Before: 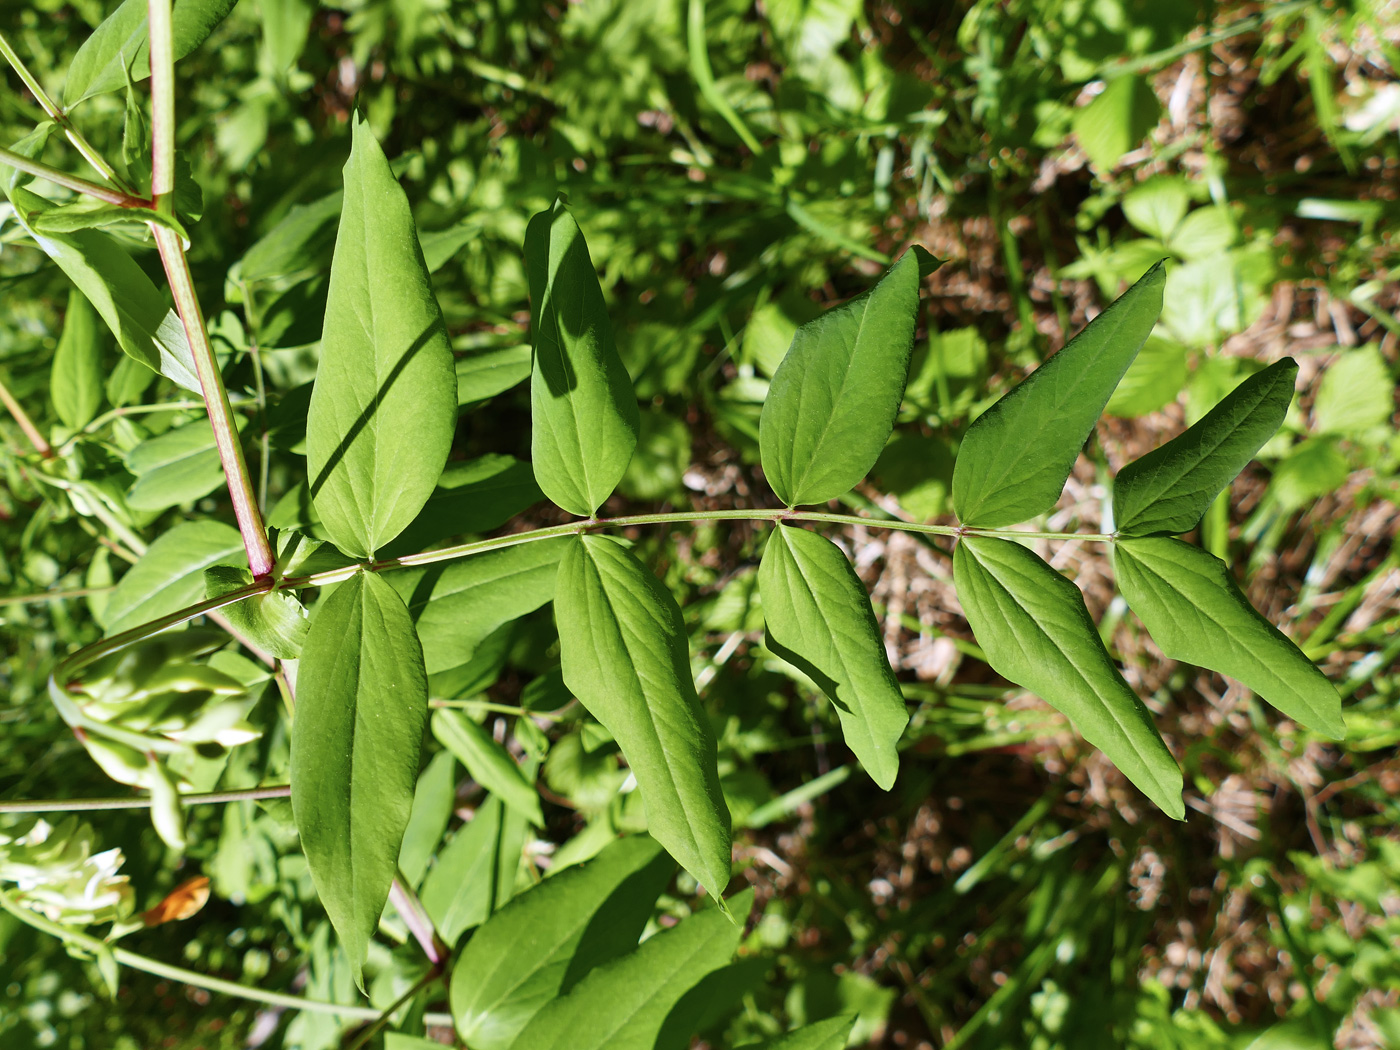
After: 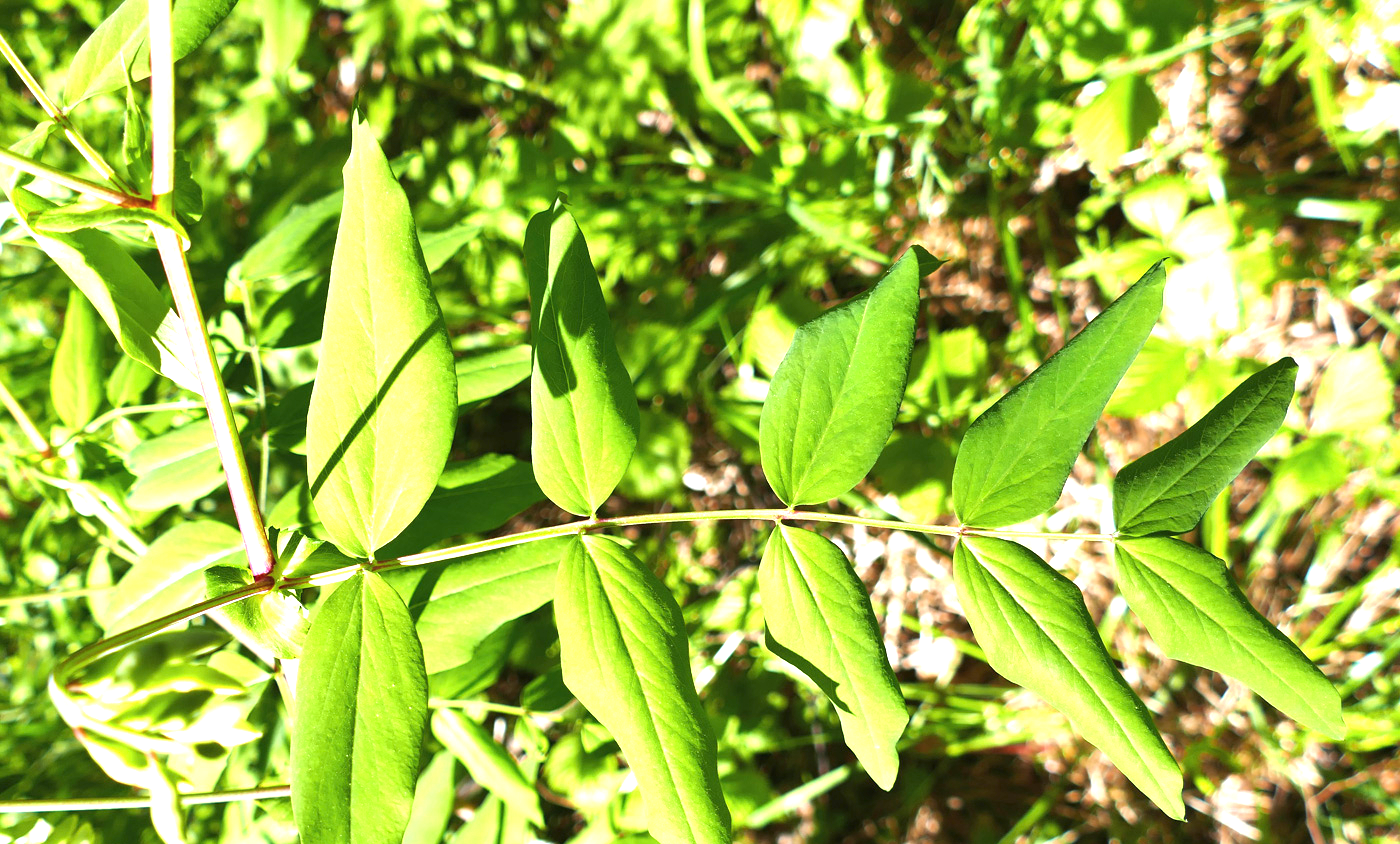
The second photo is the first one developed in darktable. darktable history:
crop: bottom 19.559%
color balance rgb: perceptual saturation grading › global saturation 0.87%, global vibrance 20%
exposure: black level correction 0, exposure 1.454 EV, compensate exposure bias true, compensate highlight preservation false
